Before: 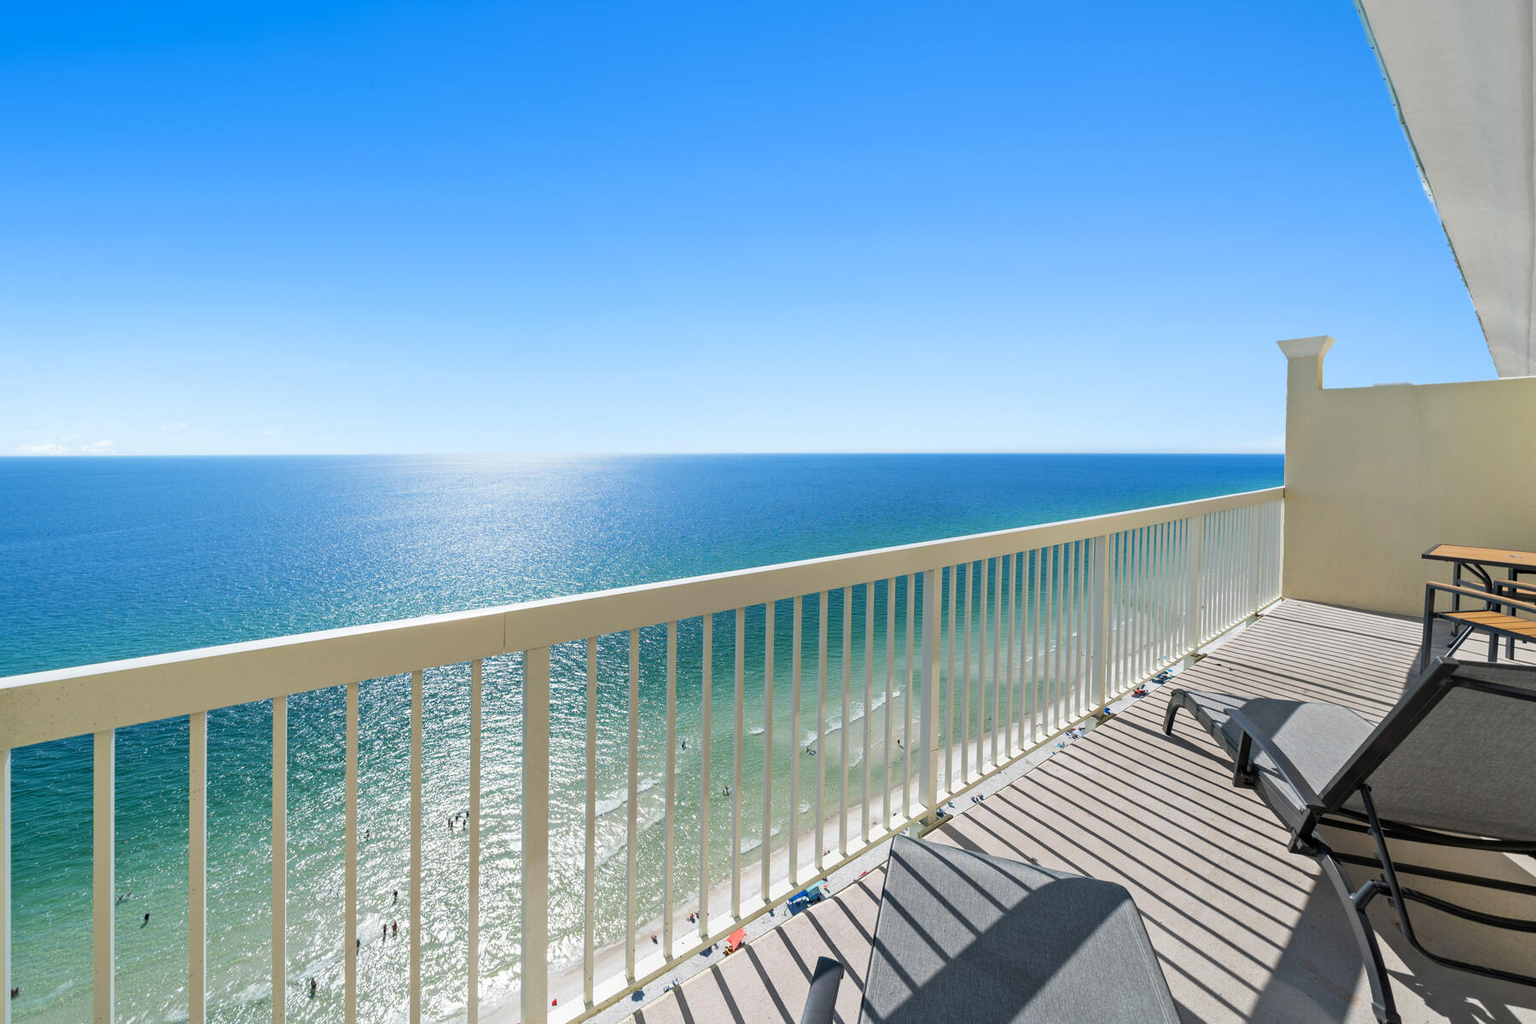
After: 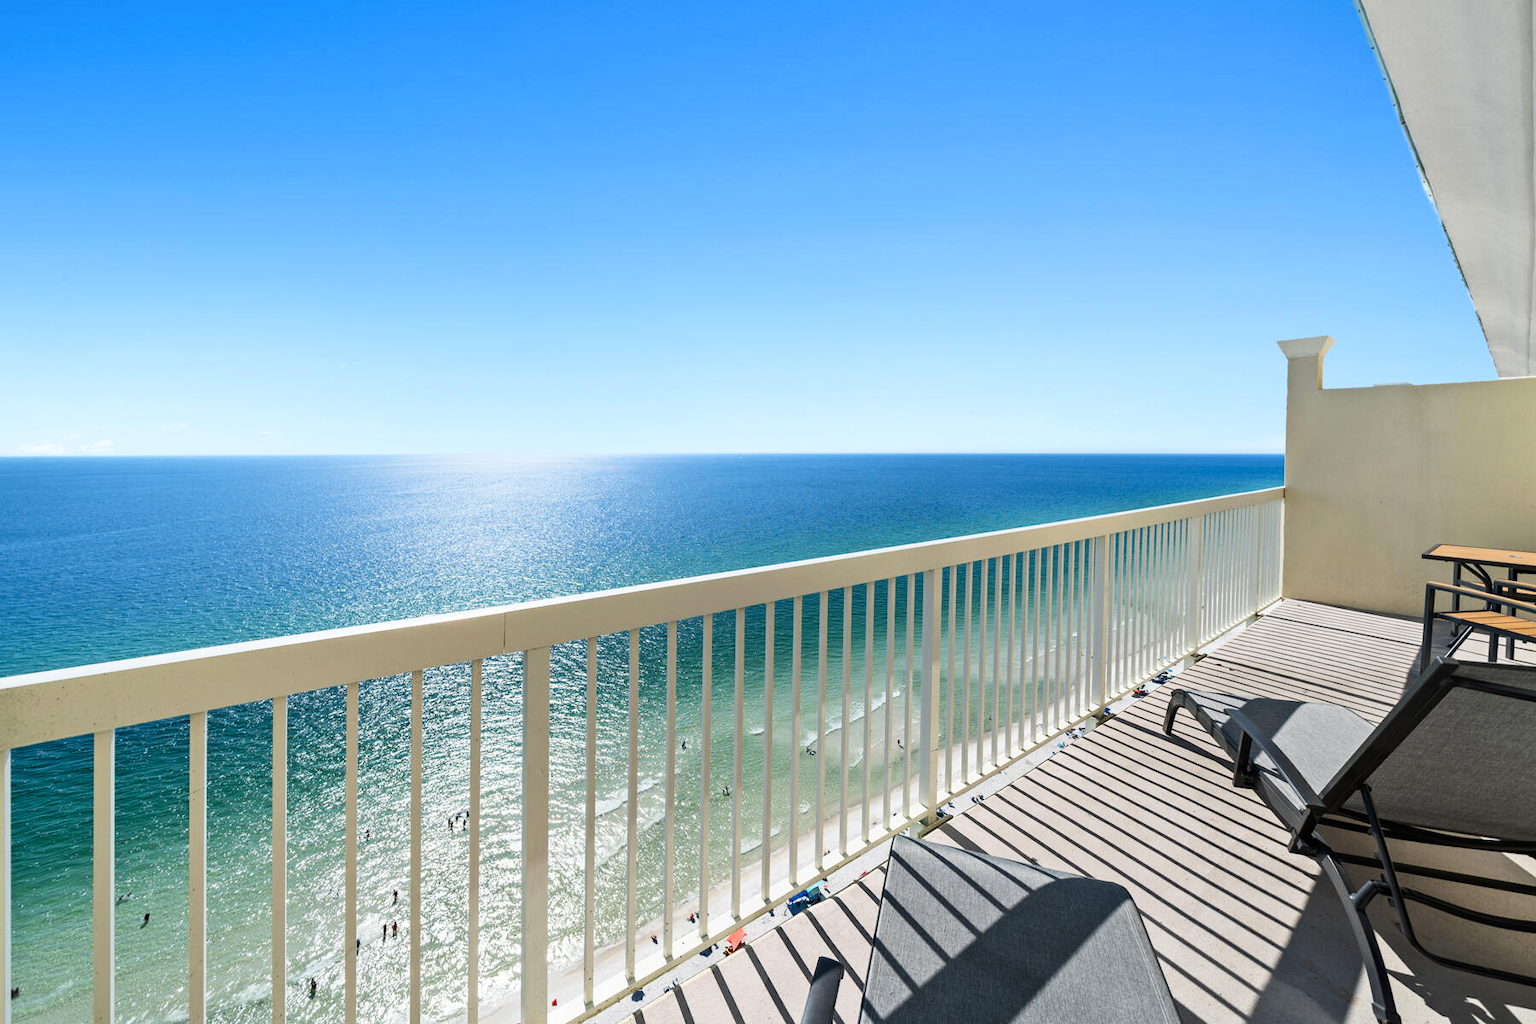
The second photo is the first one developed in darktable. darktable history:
shadows and highlights: shadows 36.62, highlights -28.09, soften with gaussian
exposure: black level correction 0, compensate highlight preservation false
contrast brightness saturation: contrast 0.22
